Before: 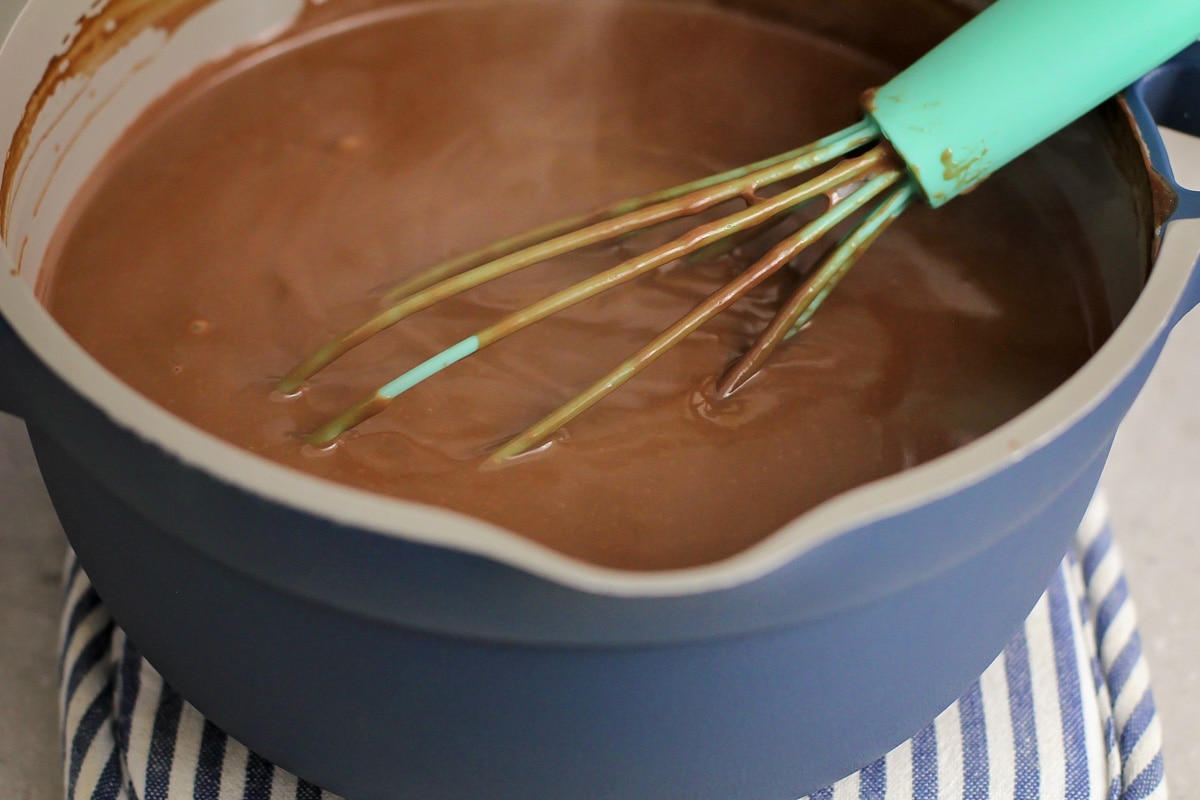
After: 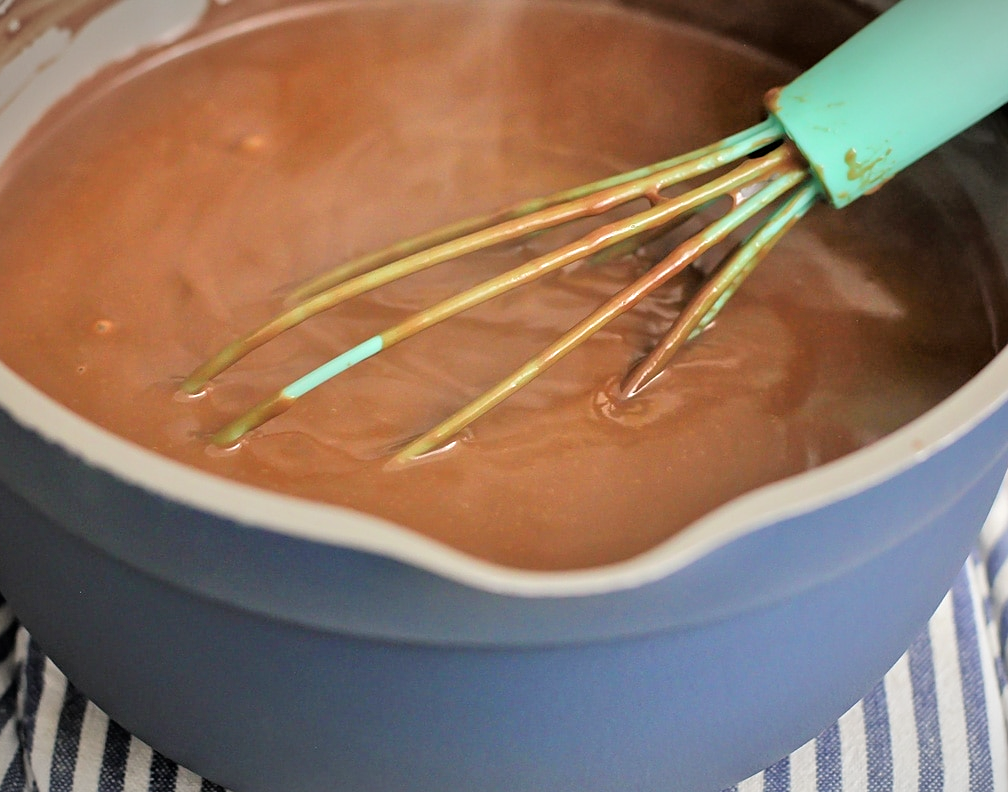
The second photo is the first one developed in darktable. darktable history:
vignetting: fall-off start 100%, brightness -0.282, width/height ratio 1.31
tone equalizer: -7 EV 0.15 EV, -6 EV 0.6 EV, -5 EV 1.15 EV, -4 EV 1.33 EV, -3 EV 1.15 EV, -2 EV 0.6 EV, -1 EV 0.15 EV, mask exposure compensation -0.5 EV
sharpen: amount 0.2
crop: left 8.026%, right 7.374%
